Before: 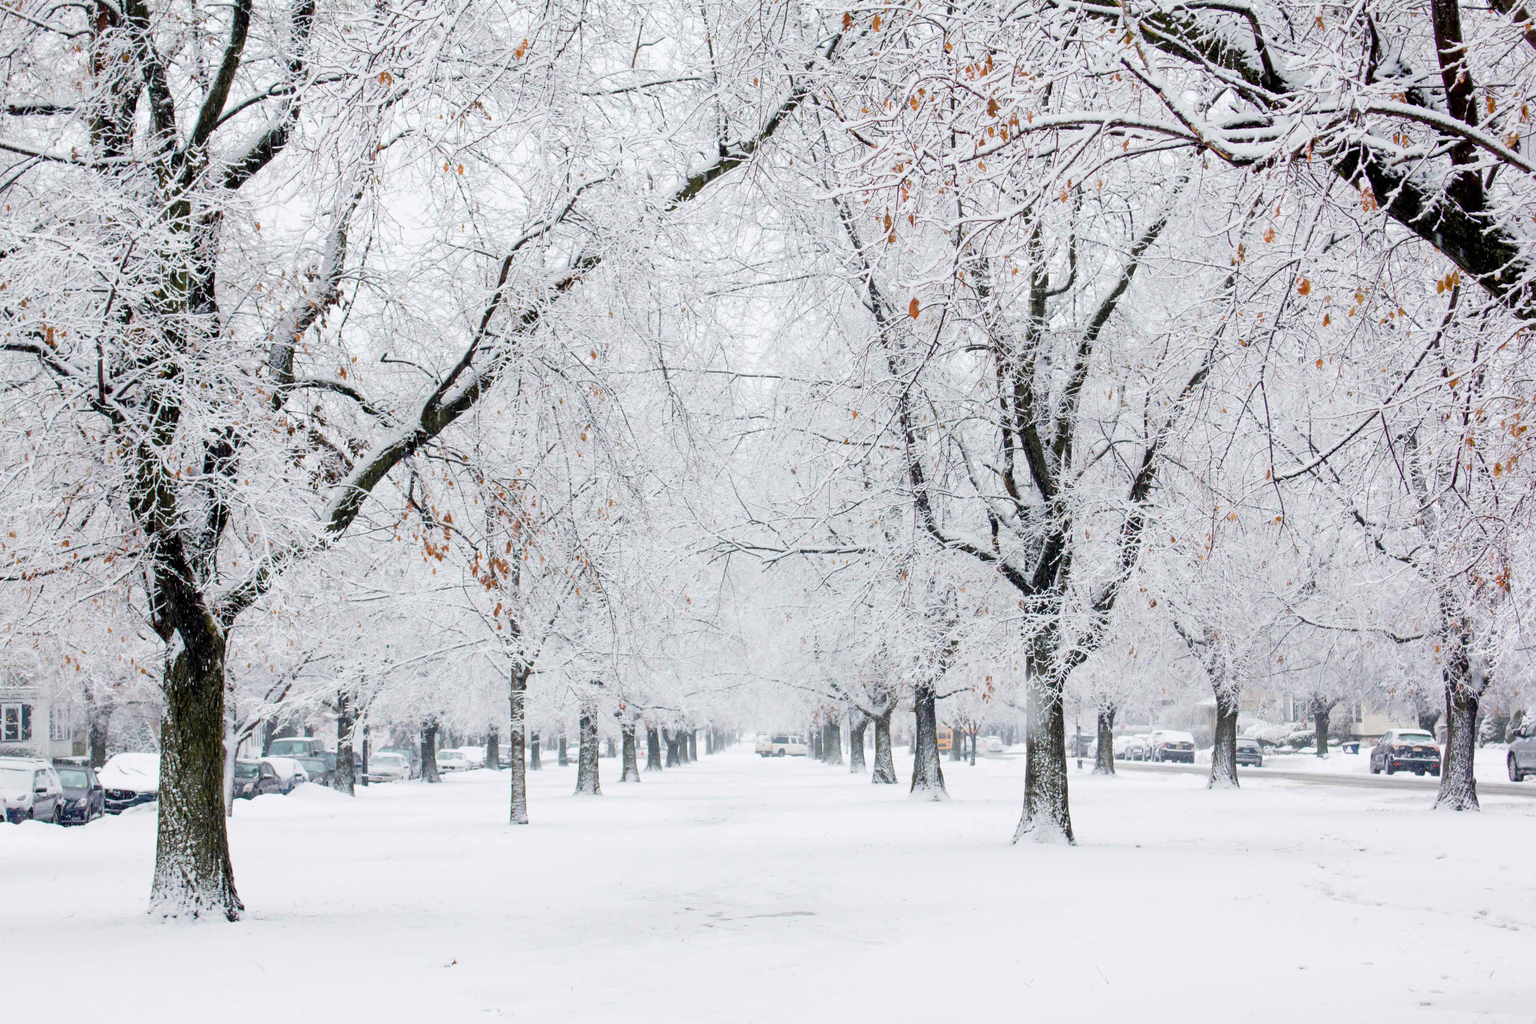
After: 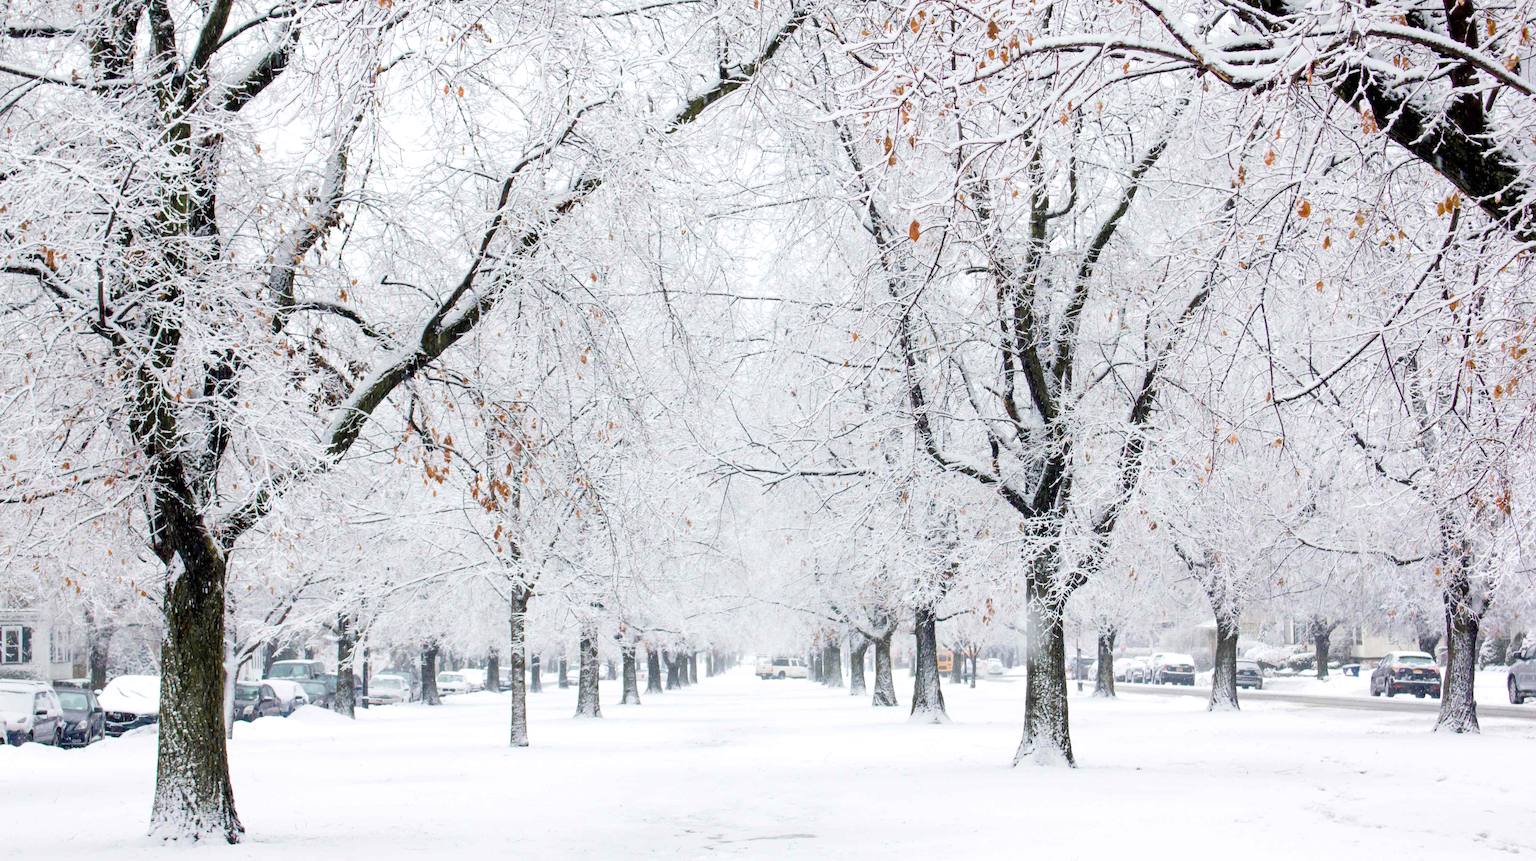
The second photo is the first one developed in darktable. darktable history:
crop: top 7.625%, bottom 8.027%
exposure: exposure 0.197 EV, compensate highlight preservation false
